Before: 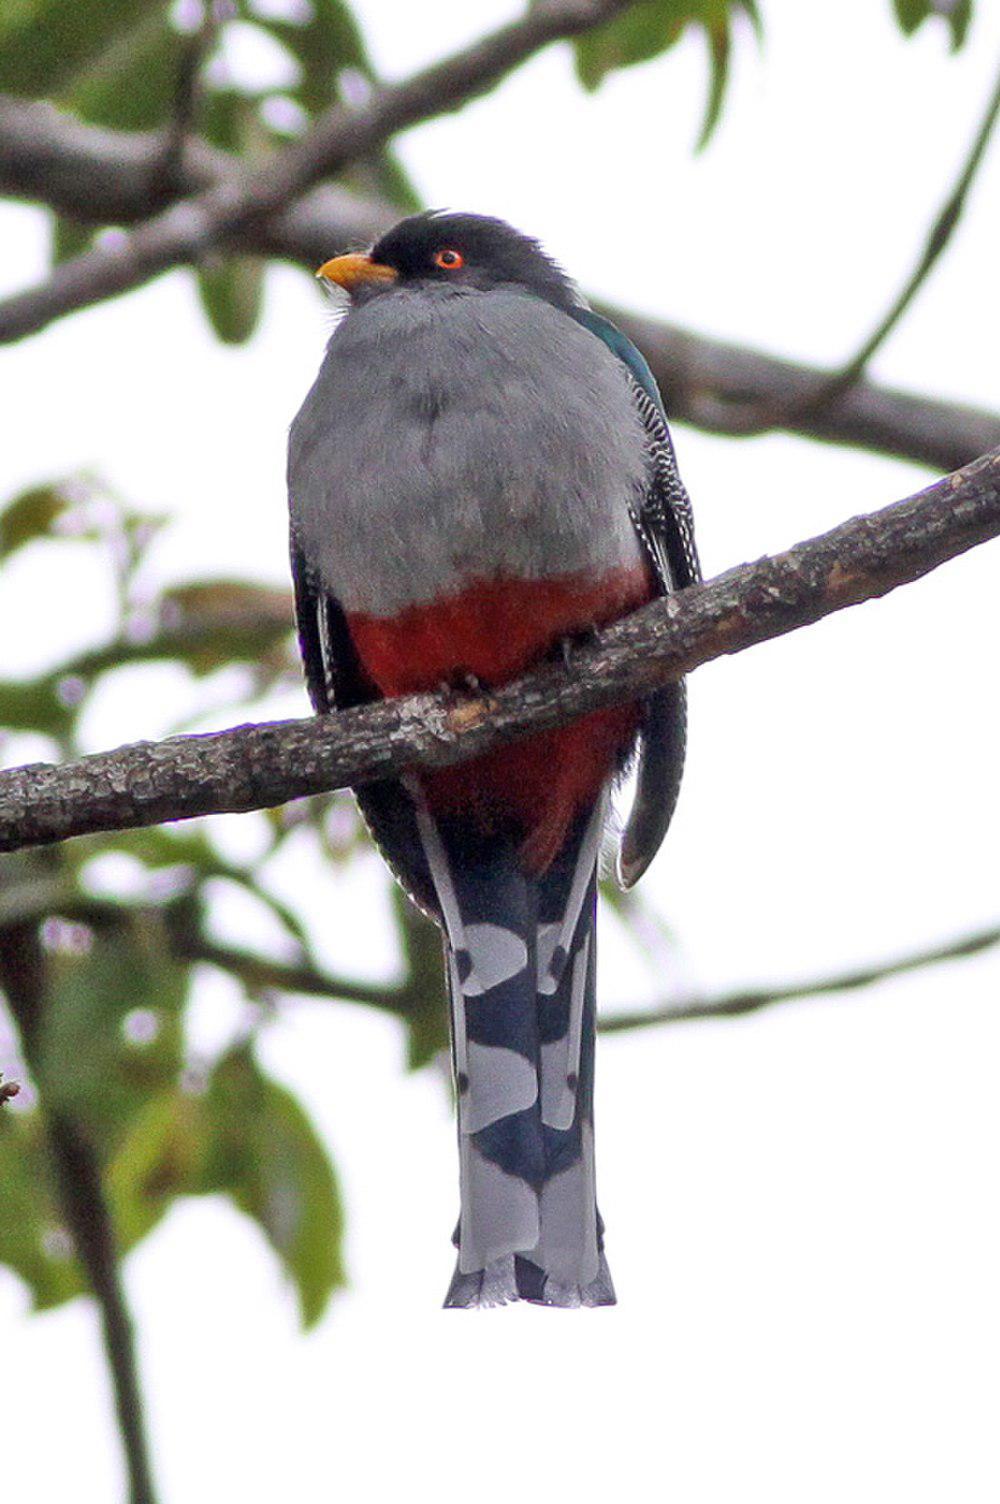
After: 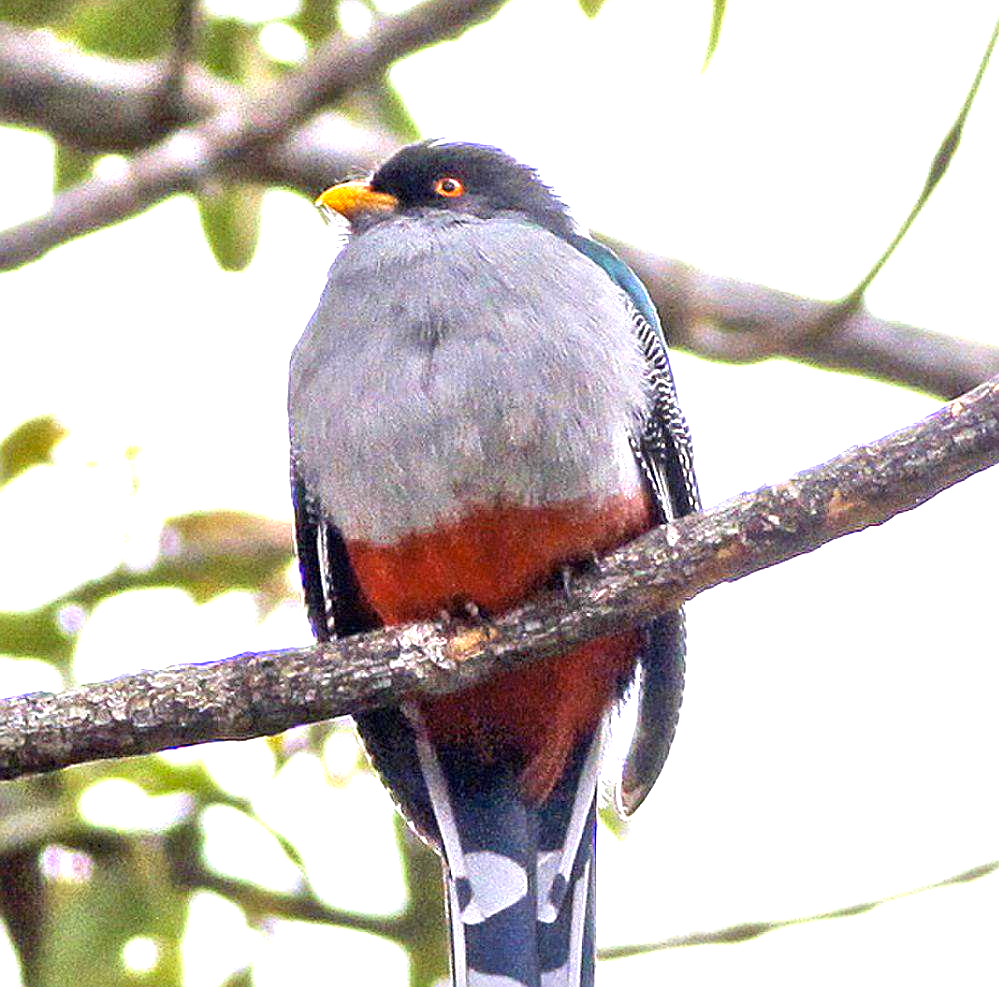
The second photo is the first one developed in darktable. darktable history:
exposure: black level correction 0, exposure 1.45 EV, compensate exposure bias true, compensate highlight preservation false
crop and rotate: top 4.848%, bottom 29.503%
color contrast: green-magenta contrast 0.8, blue-yellow contrast 1.1, unbound 0
color correction: highlights a* 3.12, highlights b* -1.55, shadows a* -0.101, shadows b* 2.52, saturation 0.98
contrast brightness saturation: contrast 0.04, saturation 0.16
velvia: strength 15%
sharpen: amount 0.478
